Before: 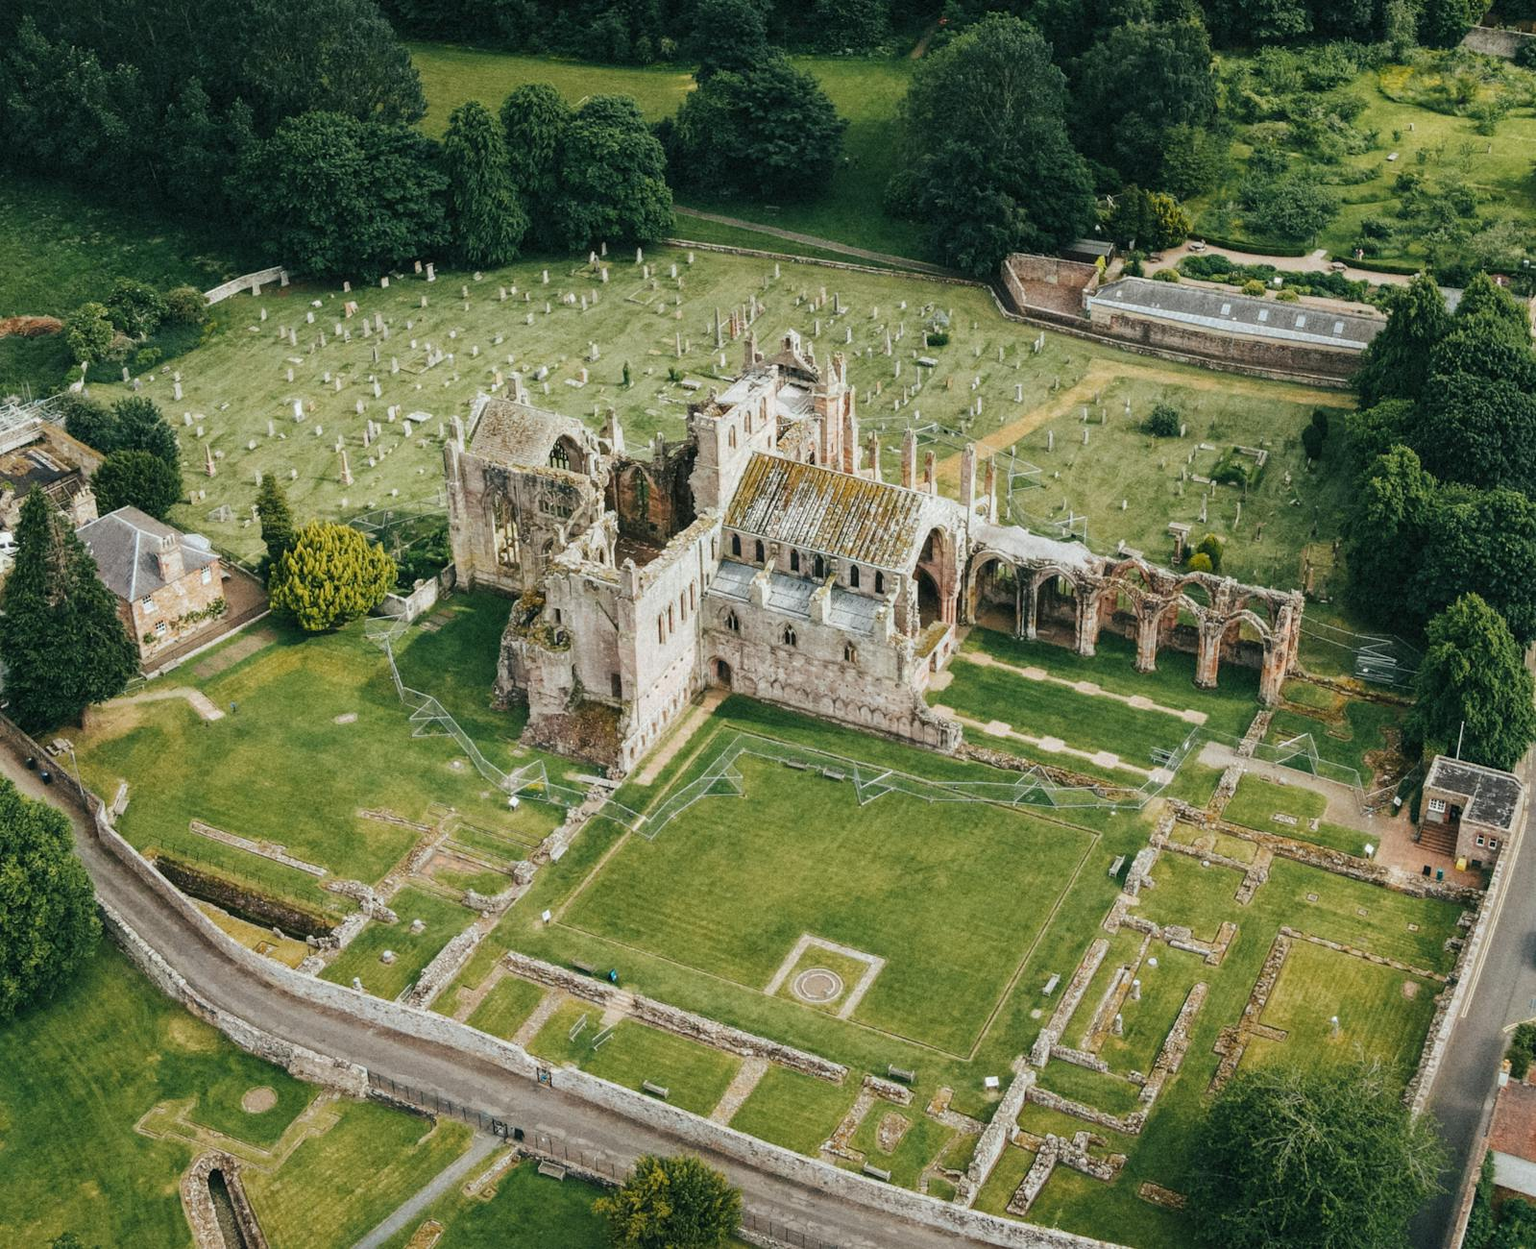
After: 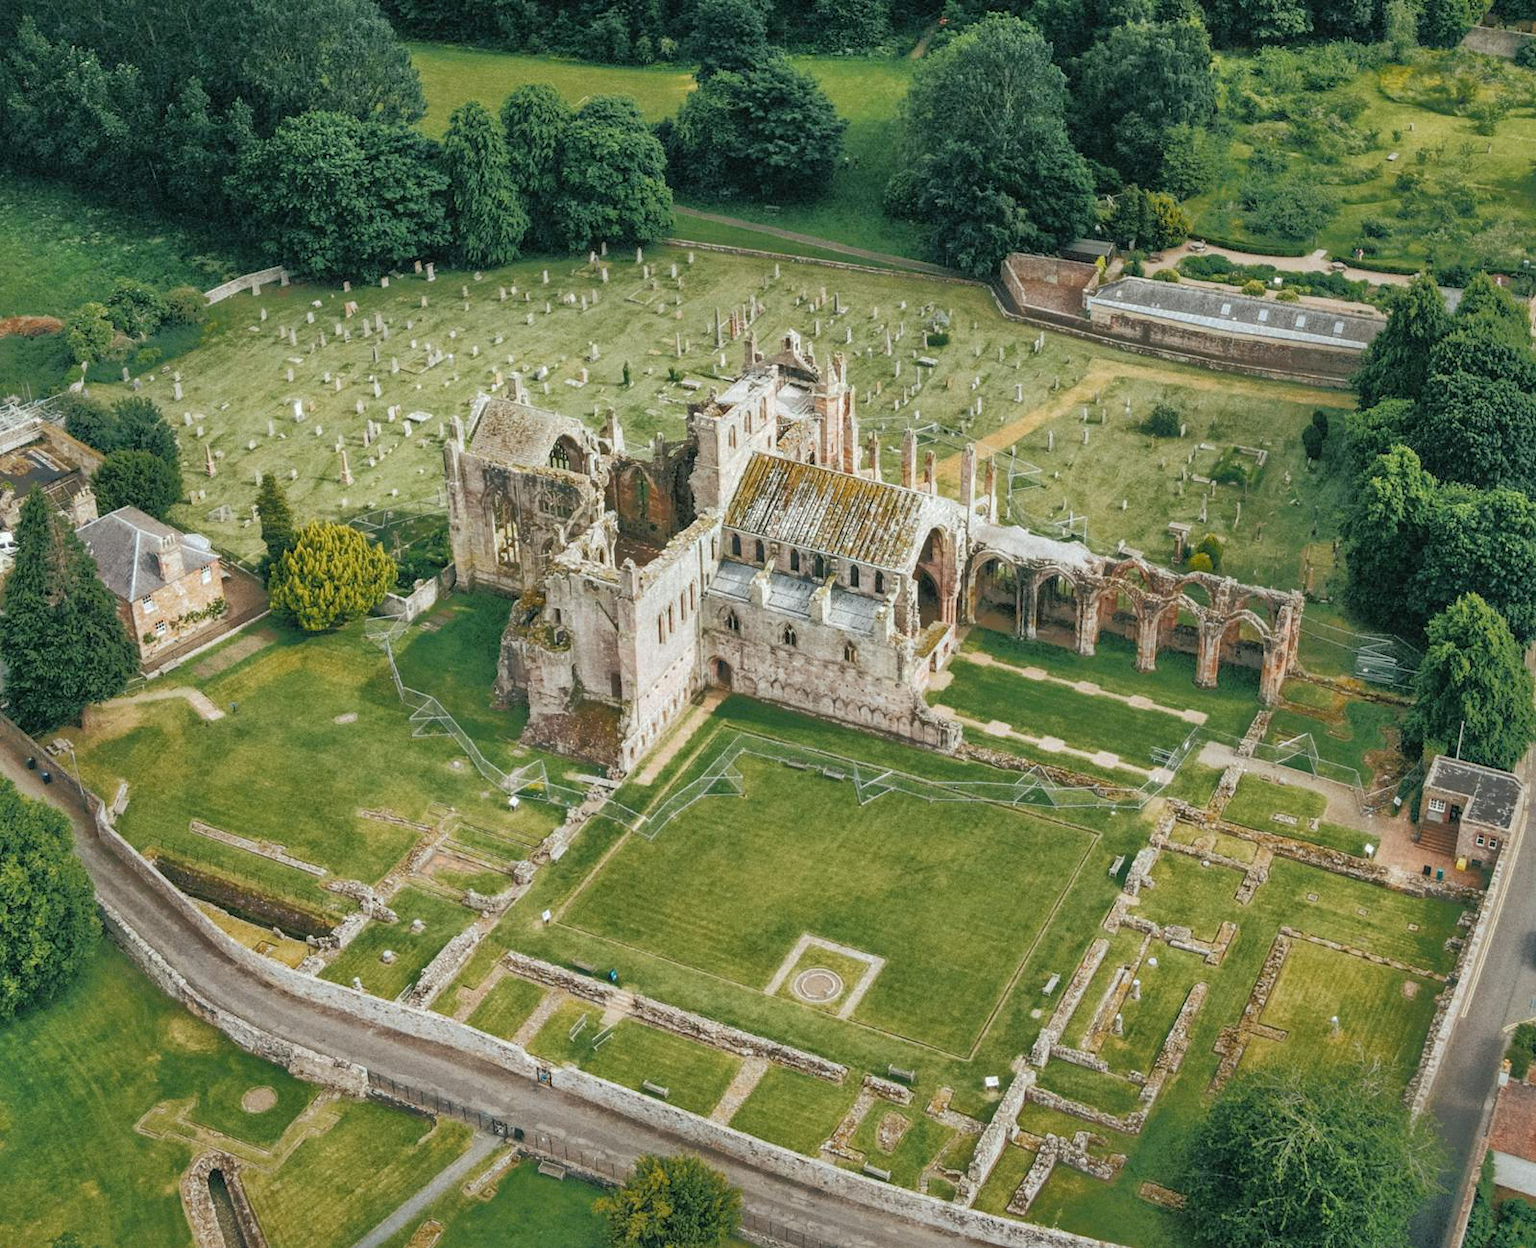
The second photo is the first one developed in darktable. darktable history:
tone equalizer: -8 EV -0.528 EV, -7 EV -0.319 EV, -6 EV -0.083 EV, -5 EV 0.413 EV, -4 EV 0.985 EV, -3 EV 0.791 EV, -2 EV -0.01 EV, -1 EV 0.14 EV, +0 EV -0.012 EV, smoothing 1
shadows and highlights: on, module defaults
